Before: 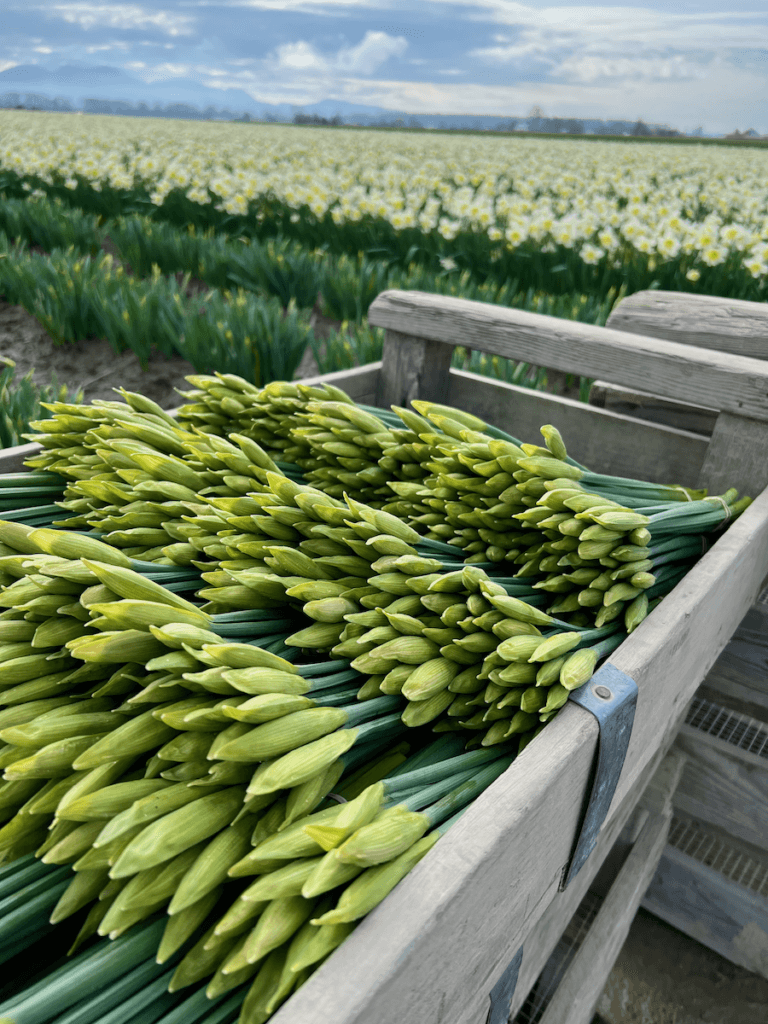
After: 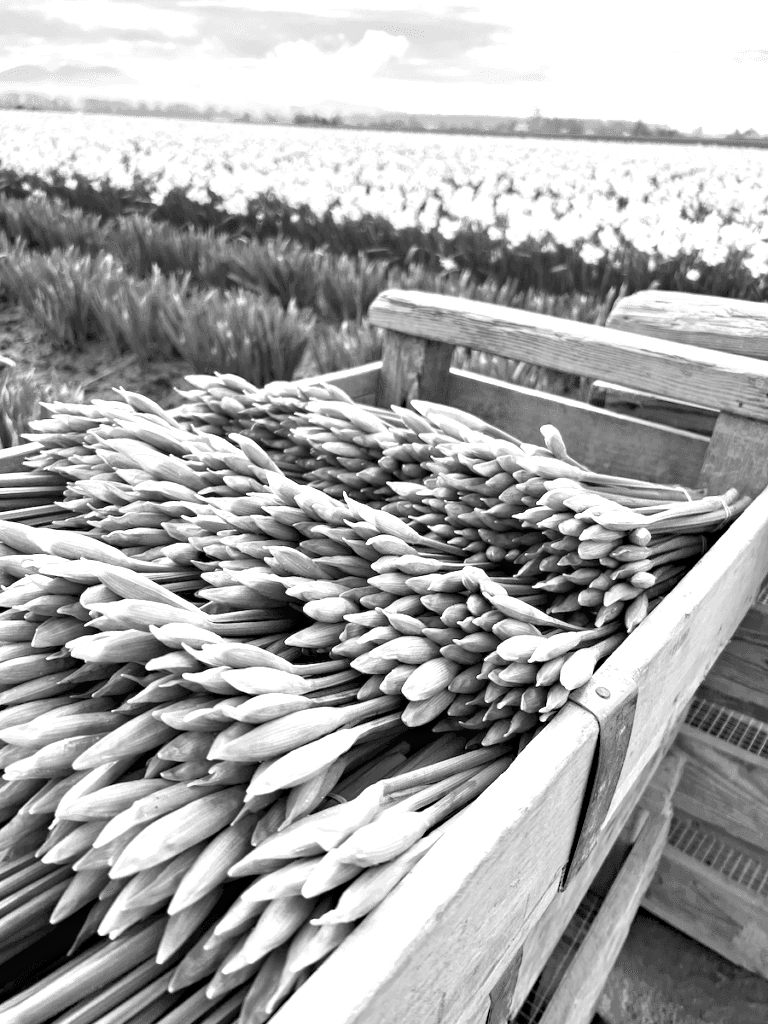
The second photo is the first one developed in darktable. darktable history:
color correction: saturation 1.34
haze removal: compatibility mode true, adaptive false
exposure: exposure 1.25 EV, compensate exposure bias true, compensate highlight preservation false
white balance: red 0.986, blue 1.01
monochrome: on, module defaults
